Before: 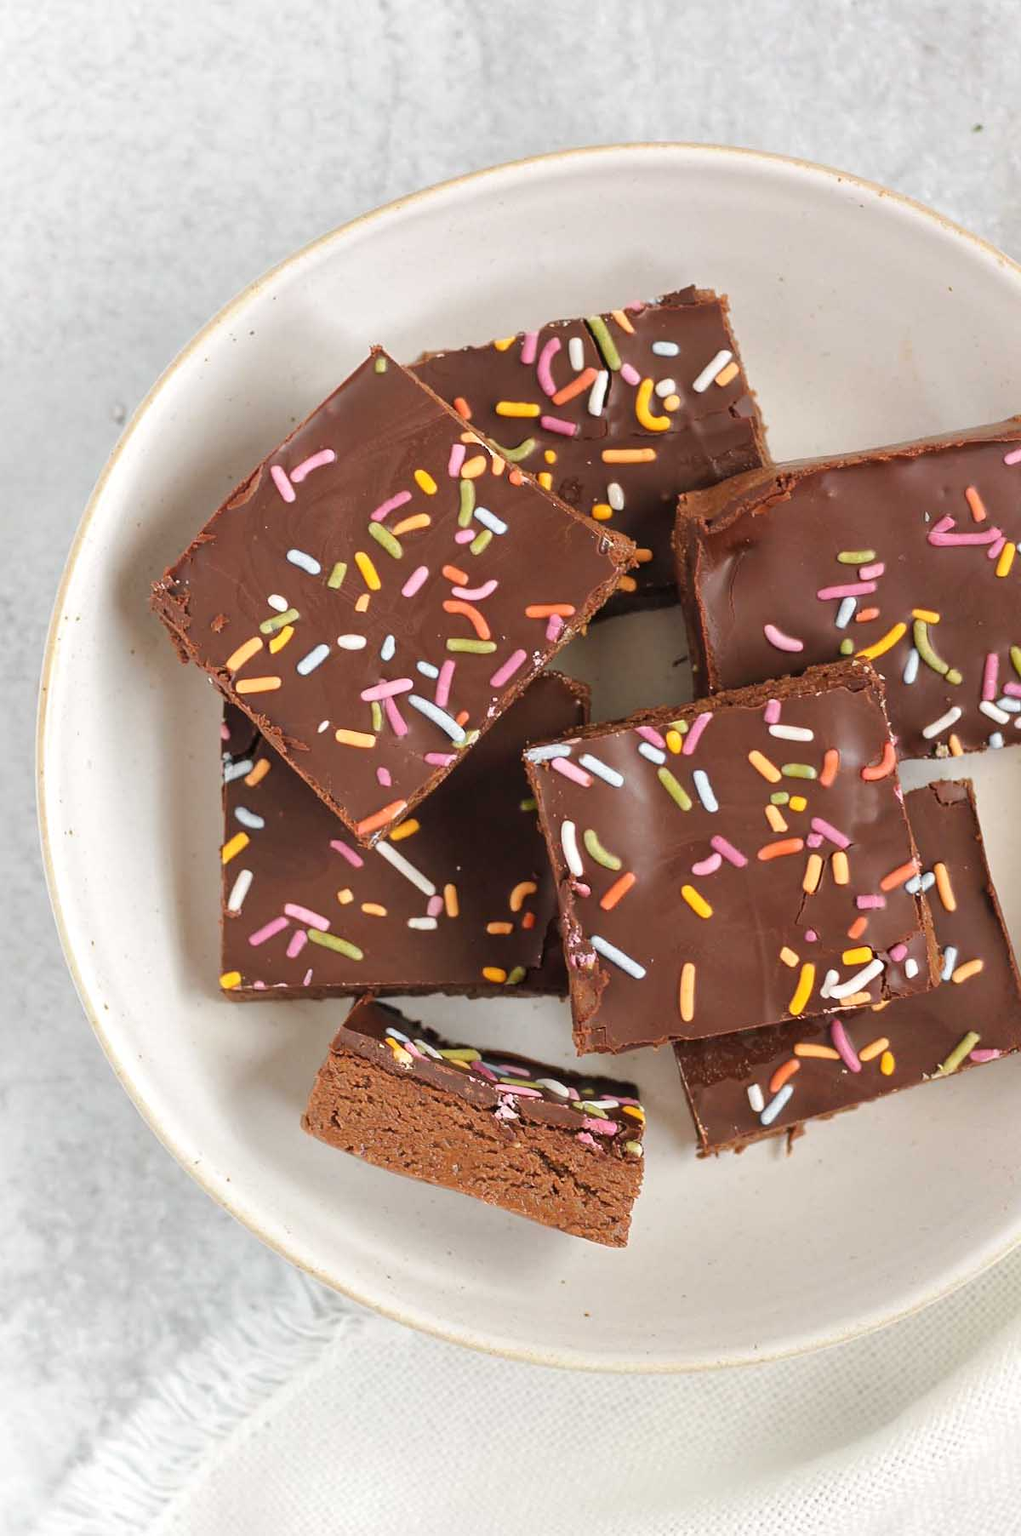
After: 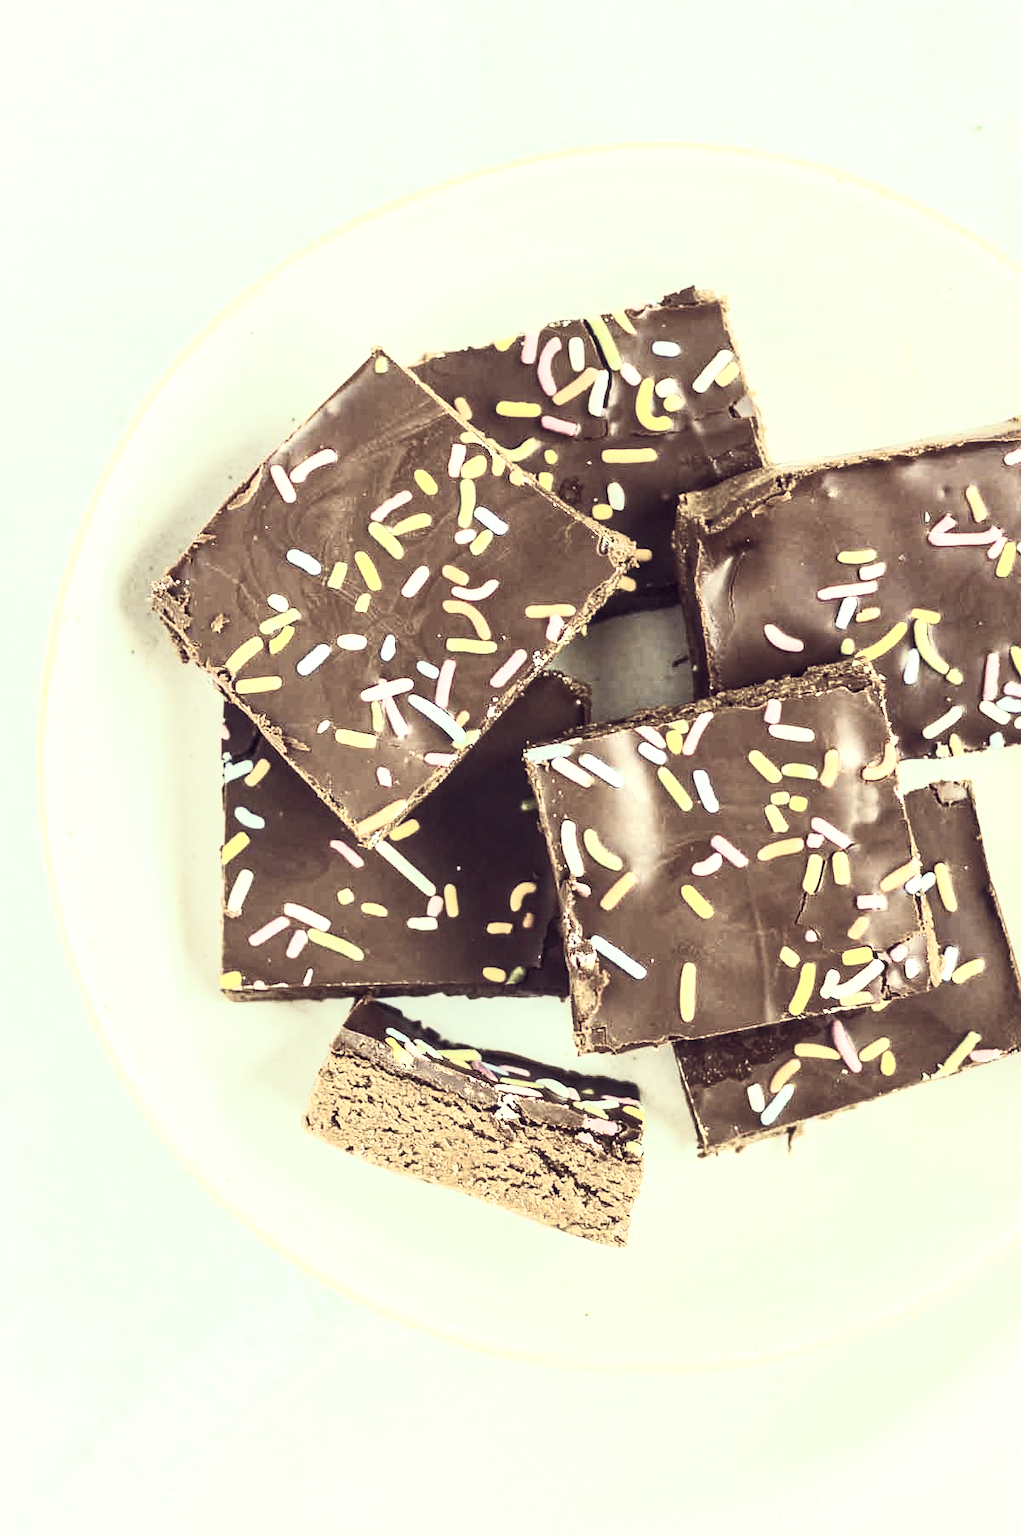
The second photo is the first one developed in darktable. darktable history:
color balance rgb: linear chroma grading › shadows 10%, linear chroma grading › highlights 10%, linear chroma grading › global chroma 15%, linear chroma grading › mid-tones 15%, perceptual saturation grading › global saturation 40%, perceptual saturation grading › highlights -25%, perceptual saturation grading › mid-tones 35%, perceptual saturation grading › shadows 35%, perceptual brilliance grading › global brilliance 11.29%, global vibrance 11.29%
tone equalizer: -8 EV -0.75 EV, -7 EV -0.7 EV, -6 EV -0.6 EV, -5 EV -0.4 EV, -3 EV 0.4 EV, -2 EV 0.6 EV, -1 EV 0.7 EV, +0 EV 0.75 EV, edges refinement/feathering 500, mask exposure compensation -1.57 EV, preserve details no
local contrast: detail 130%
contrast brightness saturation: contrast 0.57, brightness 0.57, saturation -0.34
color correction: highlights a* -20.17, highlights b* 20.27, shadows a* 20.03, shadows b* -20.46, saturation 0.43
